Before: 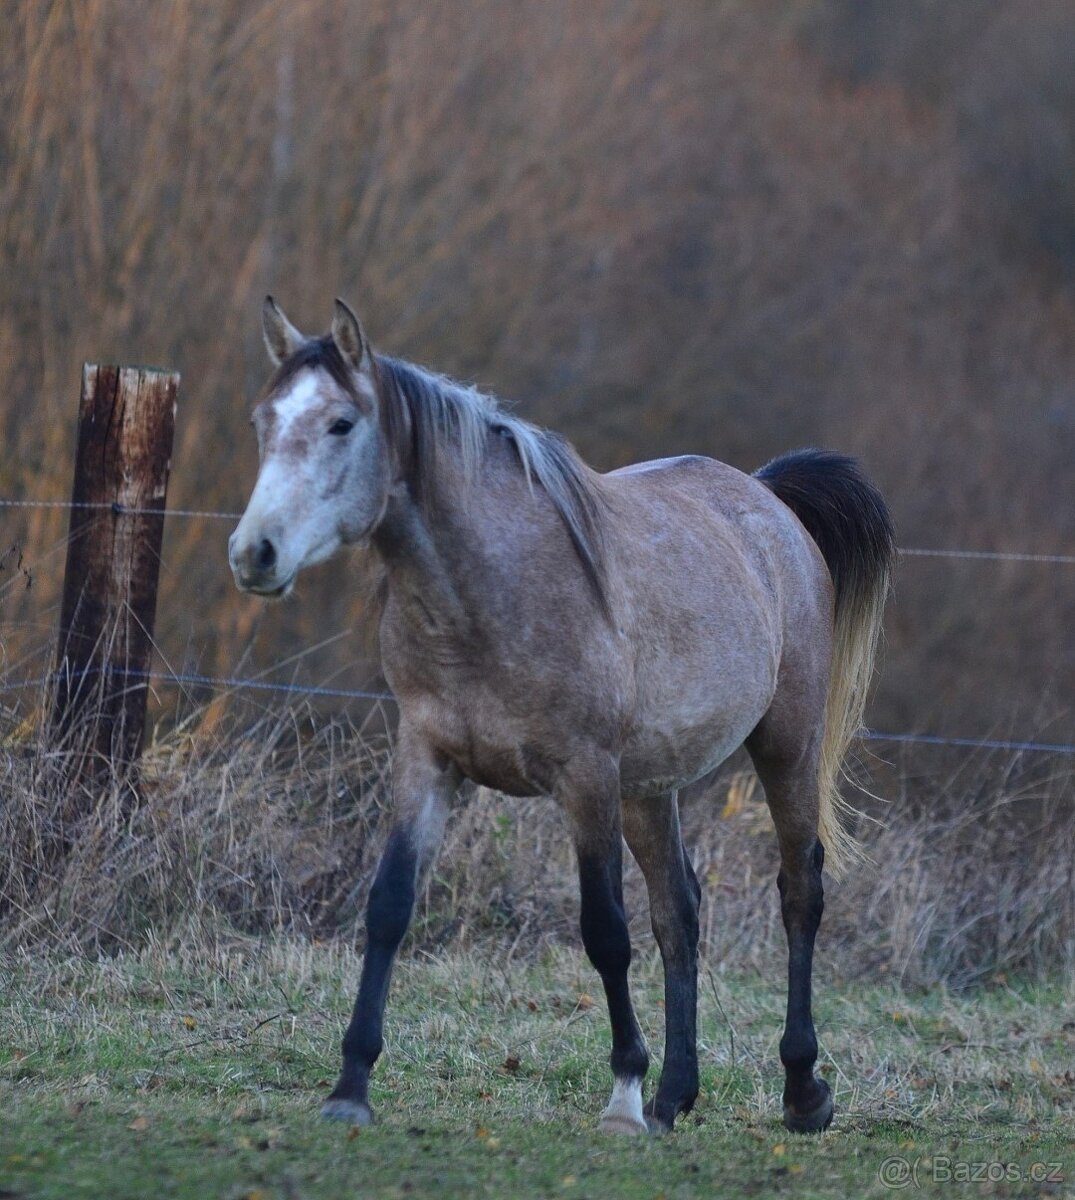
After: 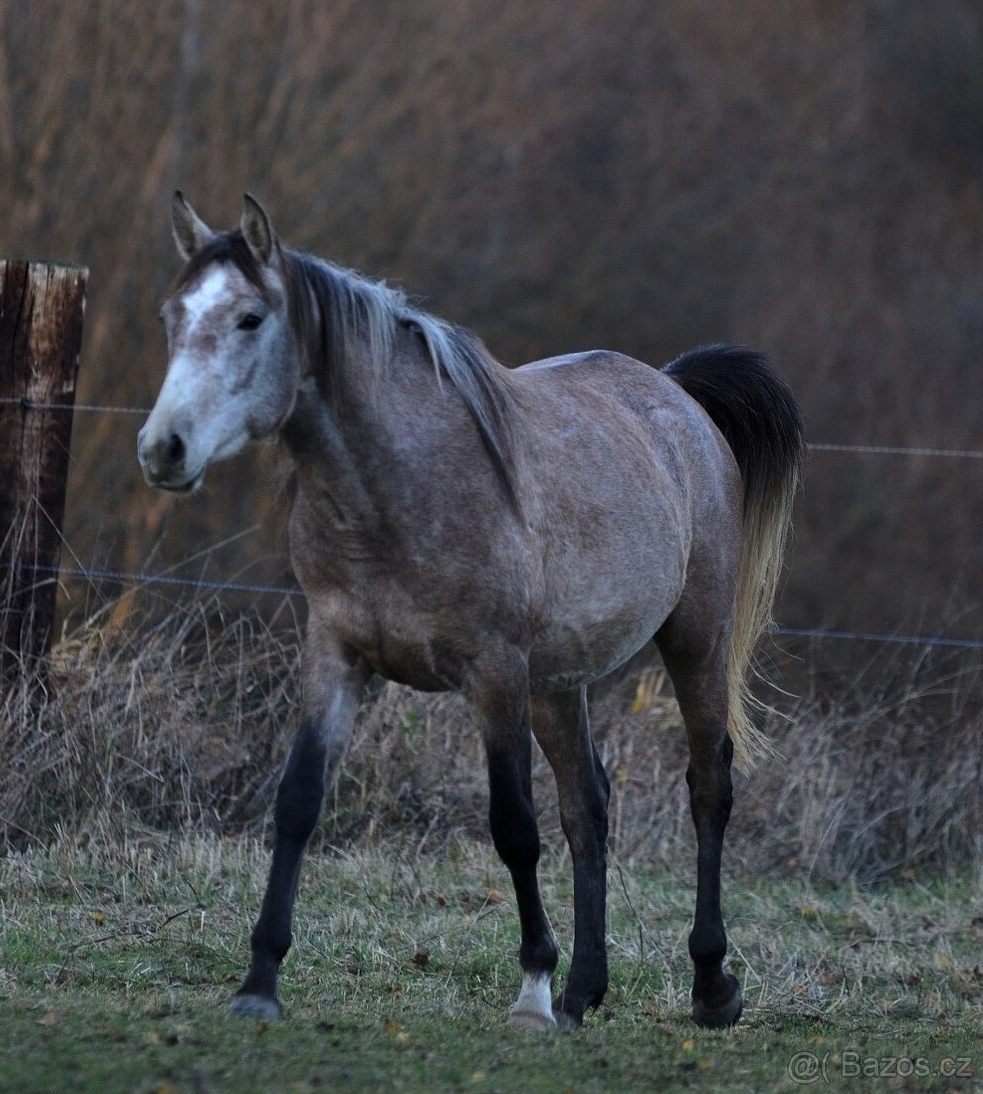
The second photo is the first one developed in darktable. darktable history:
levels: gray 50.75%, levels [0.029, 0.545, 0.971]
crop and rotate: left 8.512%, top 8.766%
shadows and highlights: shadows 4.03, highlights -16.93, soften with gaussian
